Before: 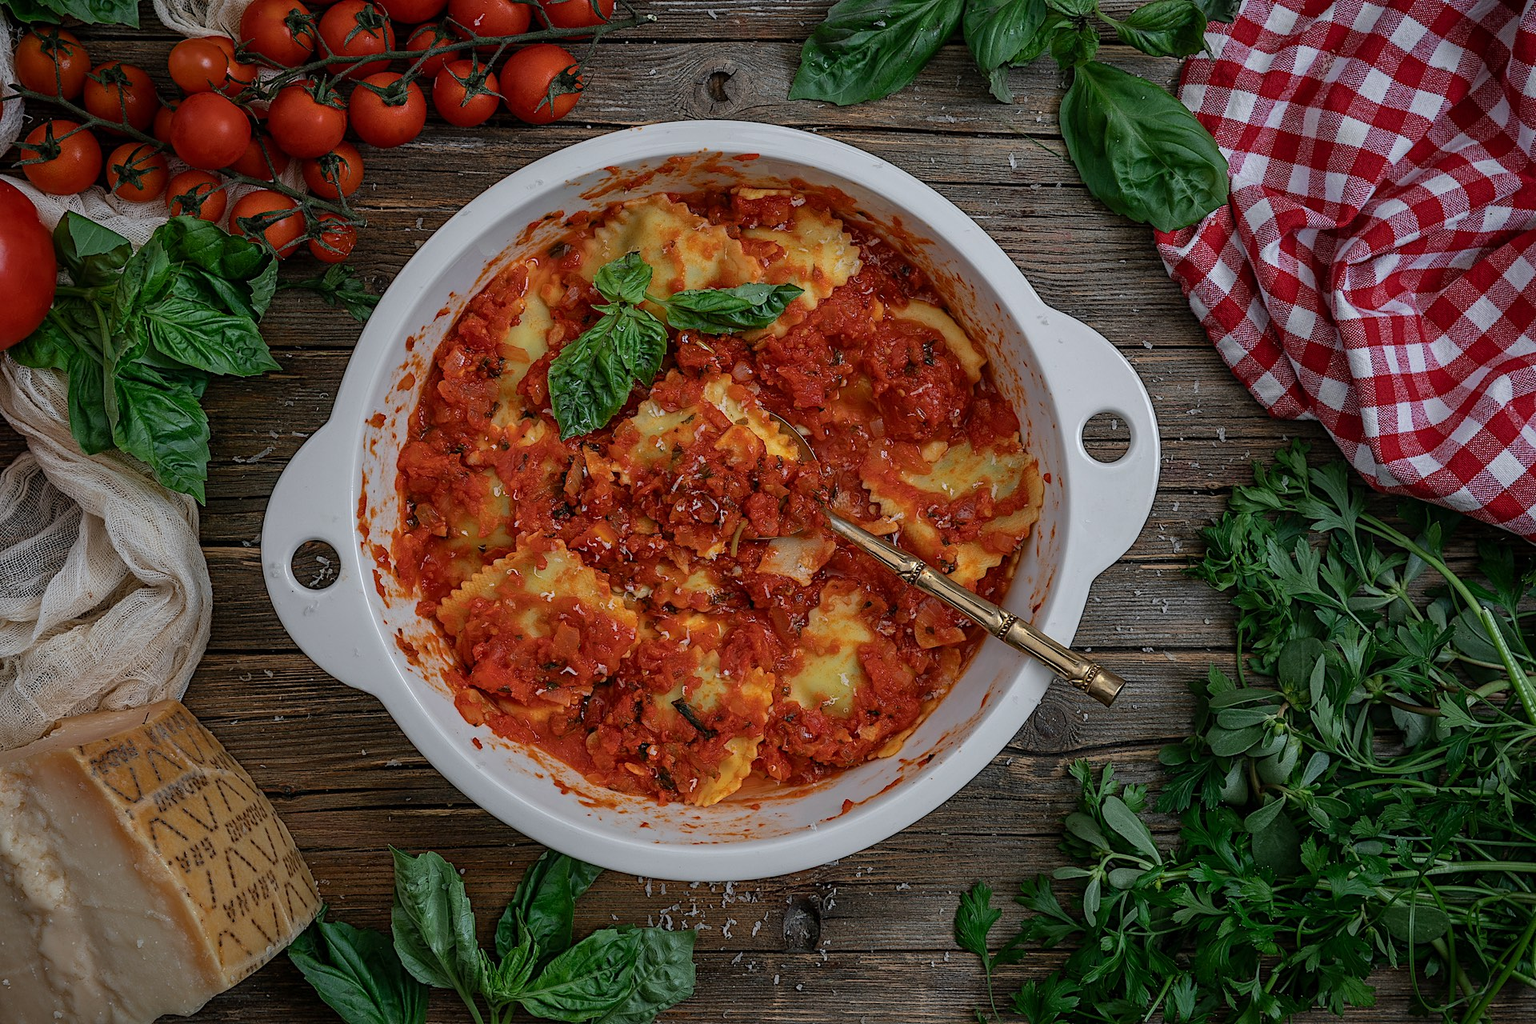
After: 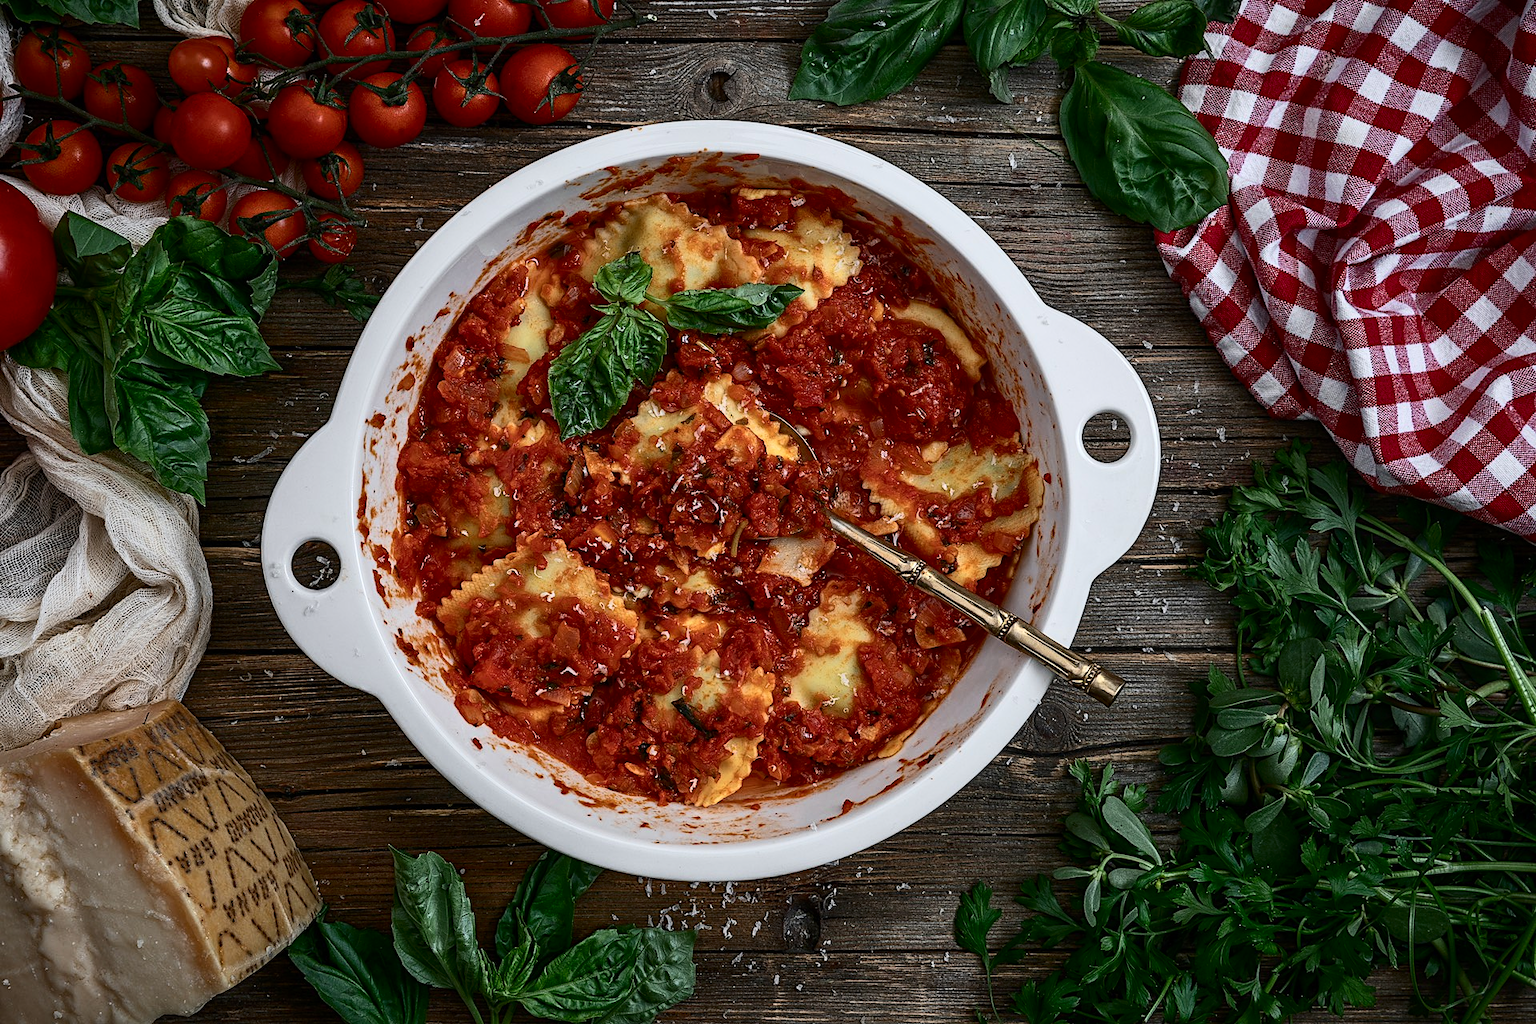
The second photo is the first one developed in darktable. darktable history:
contrast brightness saturation: contrast 0.39, brightness 0.1
